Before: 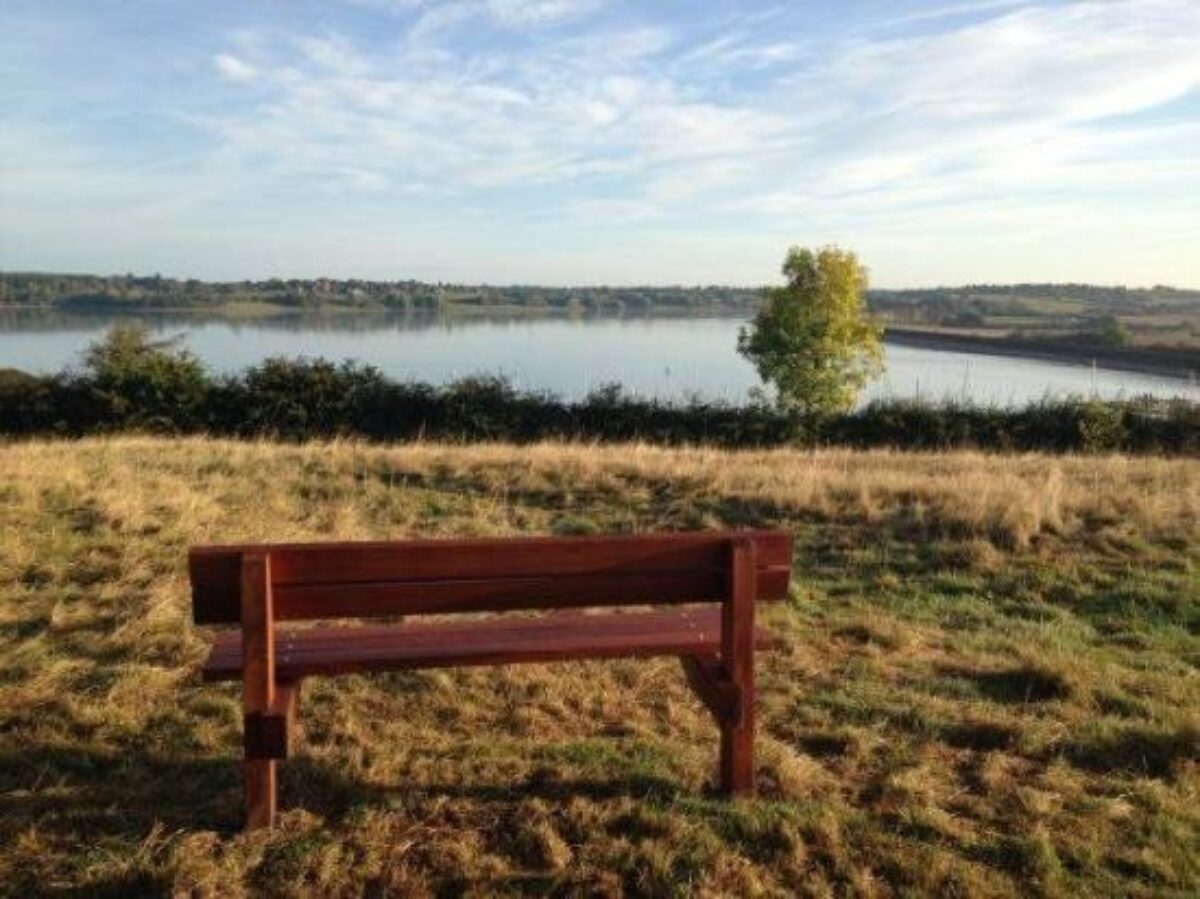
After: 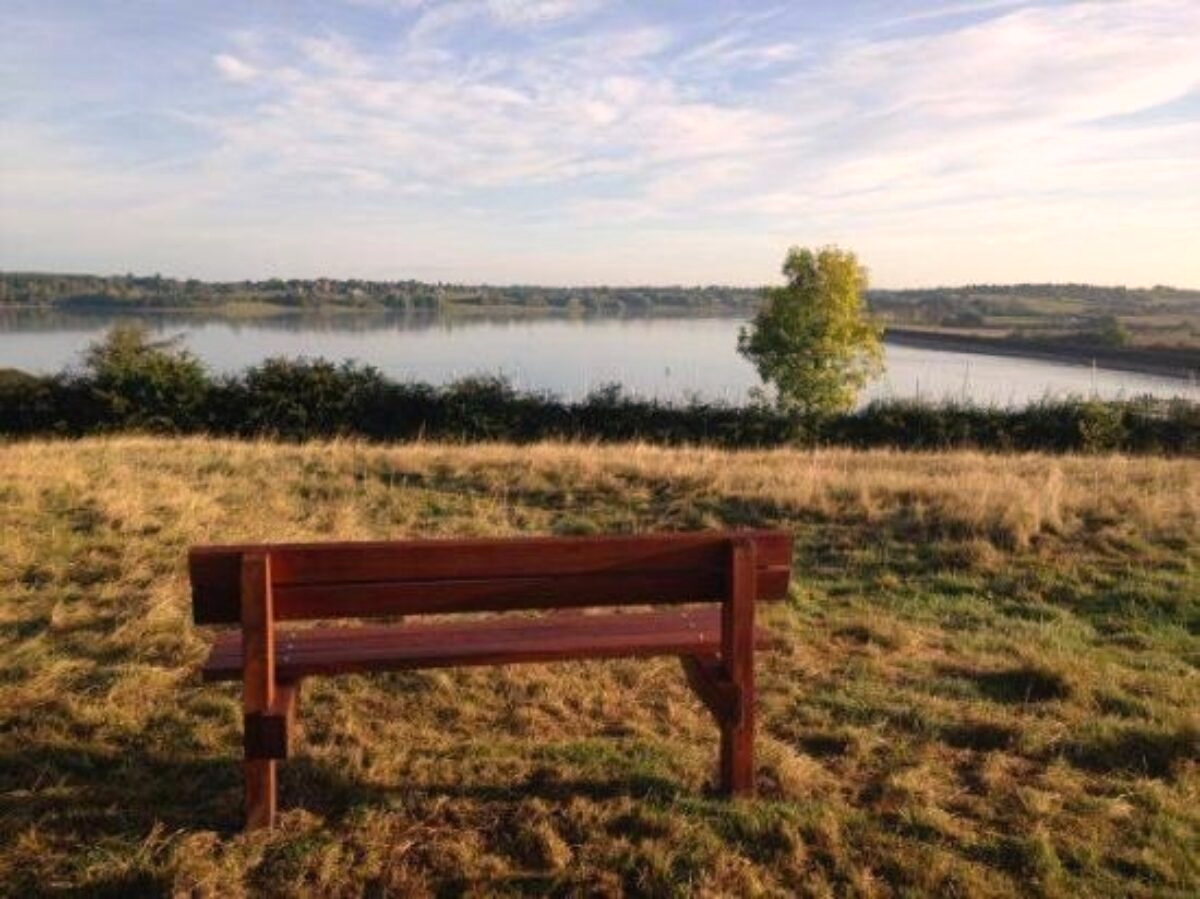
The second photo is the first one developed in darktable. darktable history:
contrast equalizer: y [[0.5, 0.5, 0.468, 0.5, 0.5, 0.5], [0.5 ×6], [0.5 ×6], [0 ×6], [0 ×6]]
color correction: highlights a* 7.34, highlights b* 4.37
